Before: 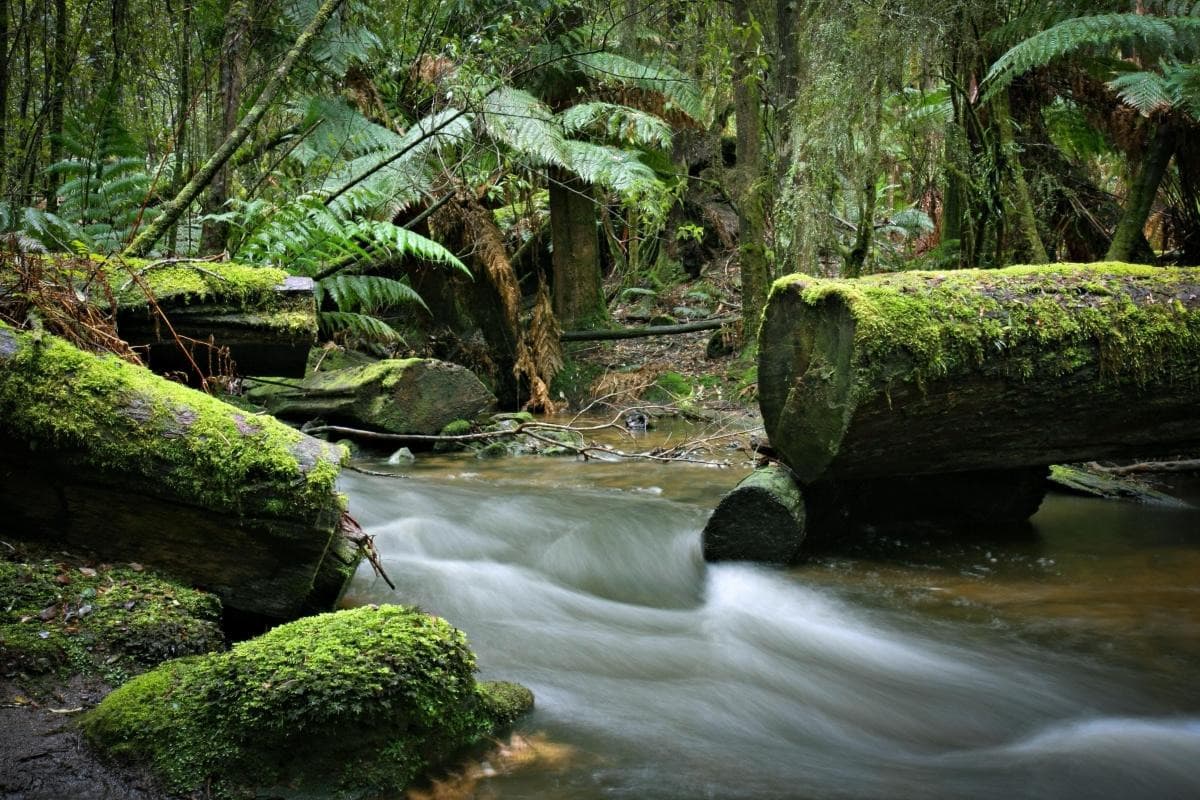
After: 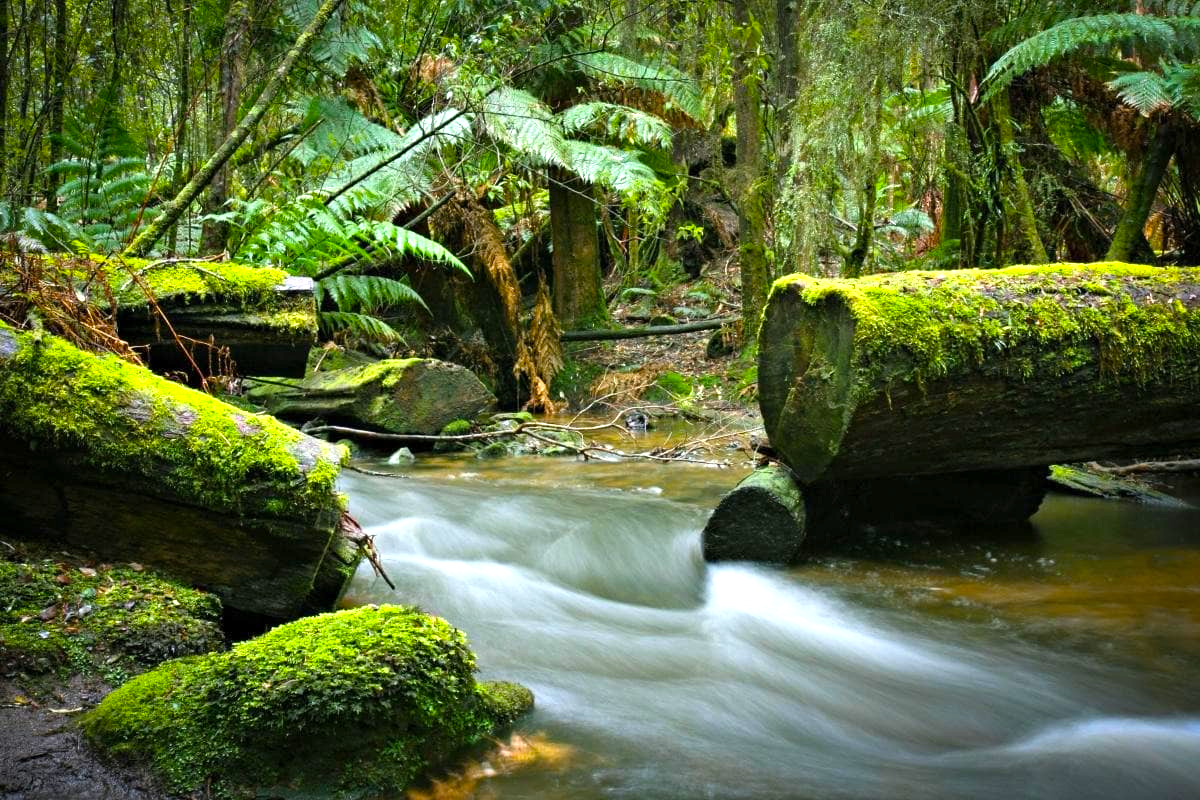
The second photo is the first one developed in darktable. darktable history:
exposure: exposure 0.661 EV, compensate highlight preservation false
color balance rgb: perceptual saturation grading › global saturation 30%, global vibrance 20%
